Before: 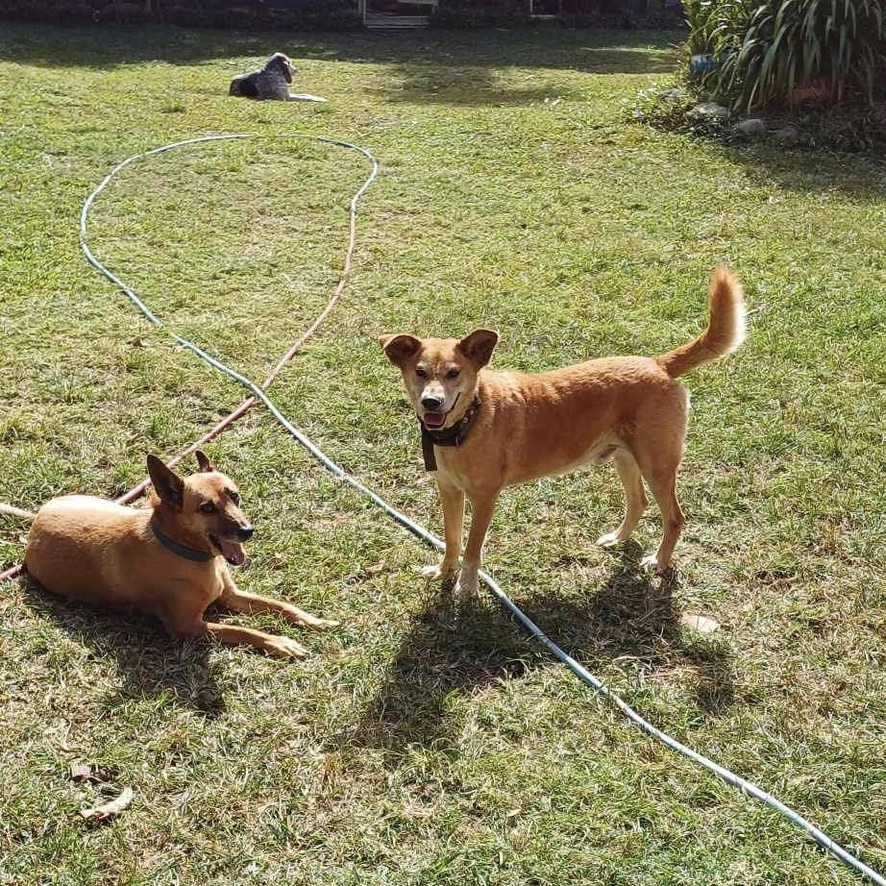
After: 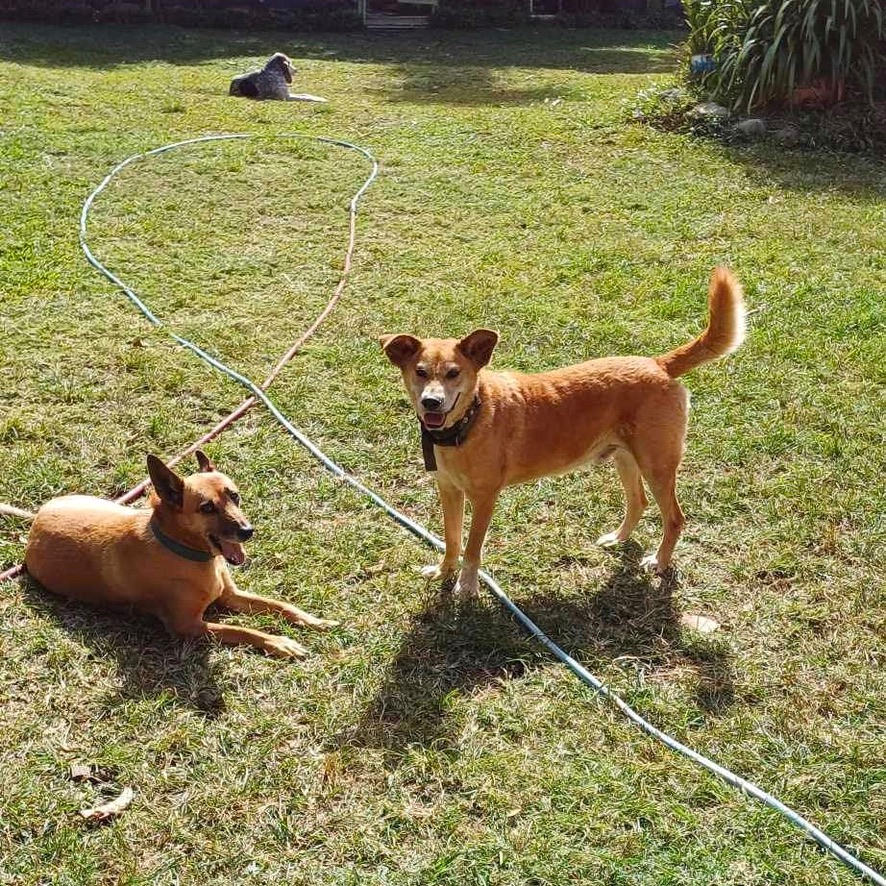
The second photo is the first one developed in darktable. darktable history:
shadows and highlights: shadows 12, white point adjustment 1.2, soften with gaussian
vibrance: on, module defaults
